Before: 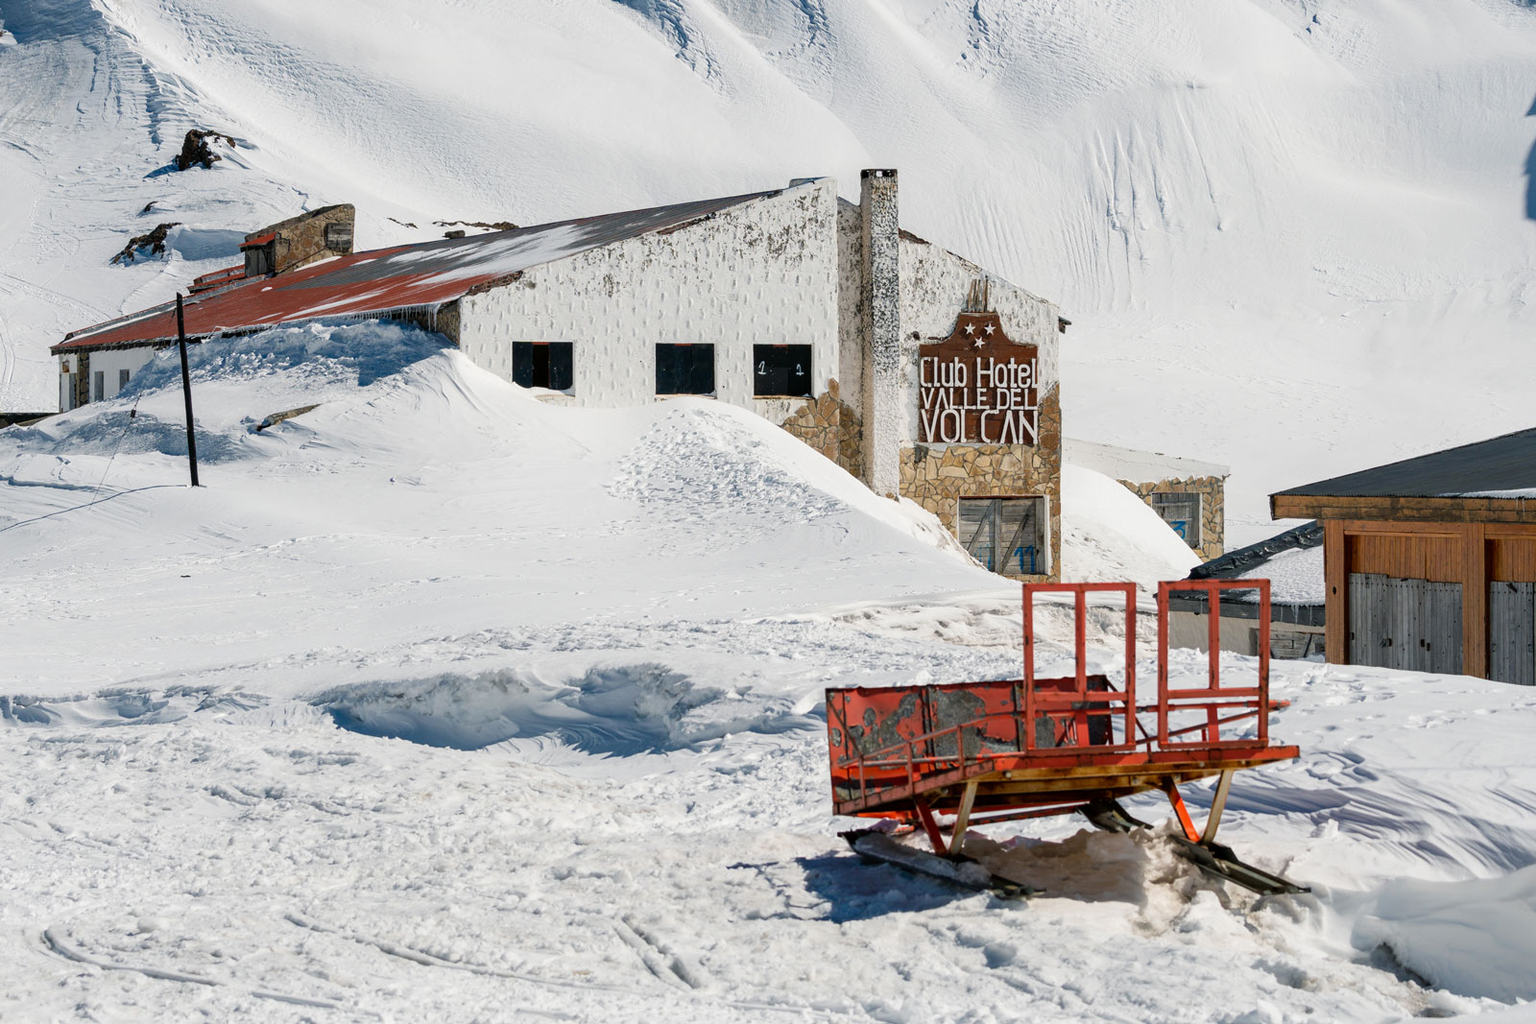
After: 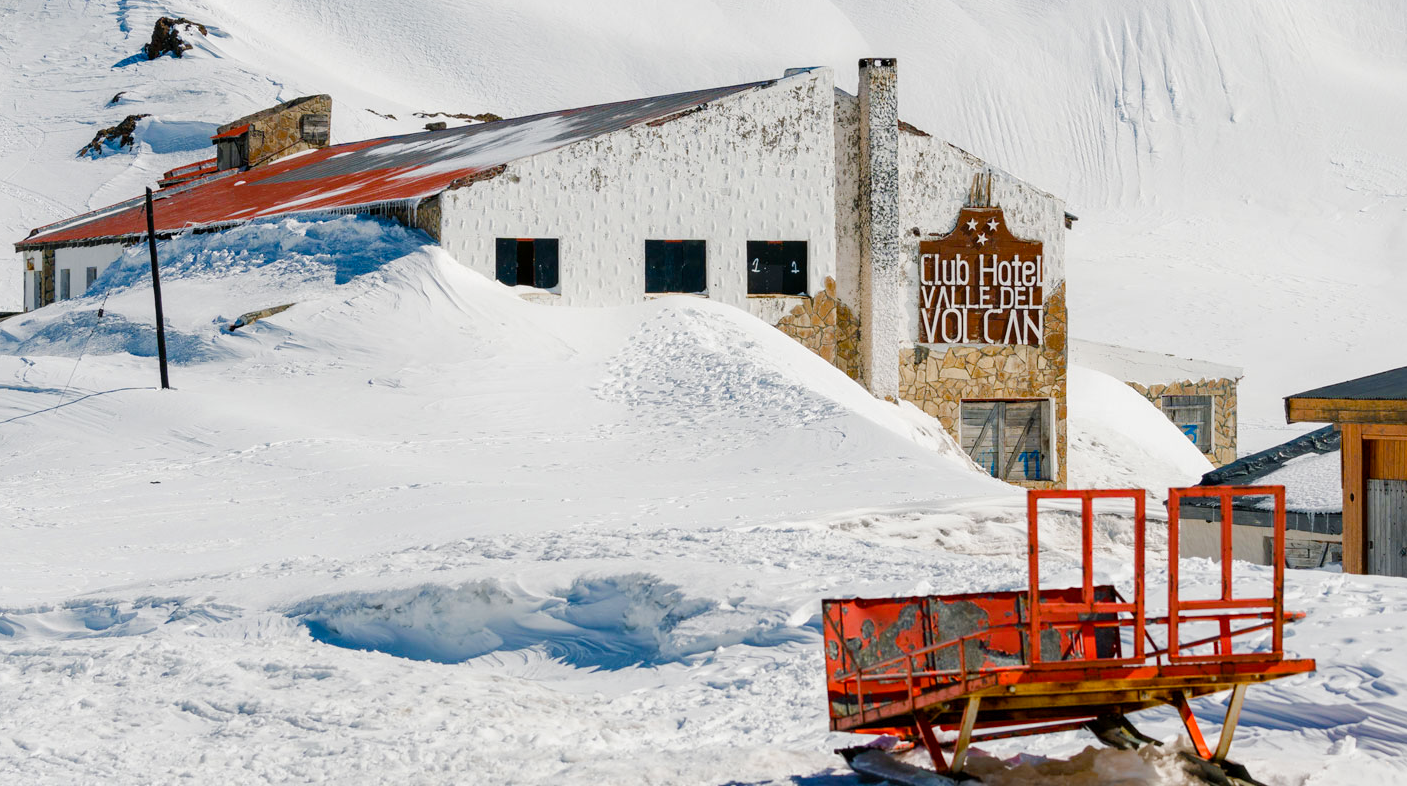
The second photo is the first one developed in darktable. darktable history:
crop and rotate: left 2.41%, top 11.152%, right 9.644%, bottom 15.173%
color balance rgb: perceptual saturation grading › global saturation 0.176%, perceptual saturation grading › highlights -29.554%, perceptual saturation grading › mid-tones 29.613%, perceptual saturation grading › shadows 59.023%, perceptual brilliance grading › mid-tones 11.096%, perceptual brilliance grading › shadows 15.723%, global vibrance 9.174%
